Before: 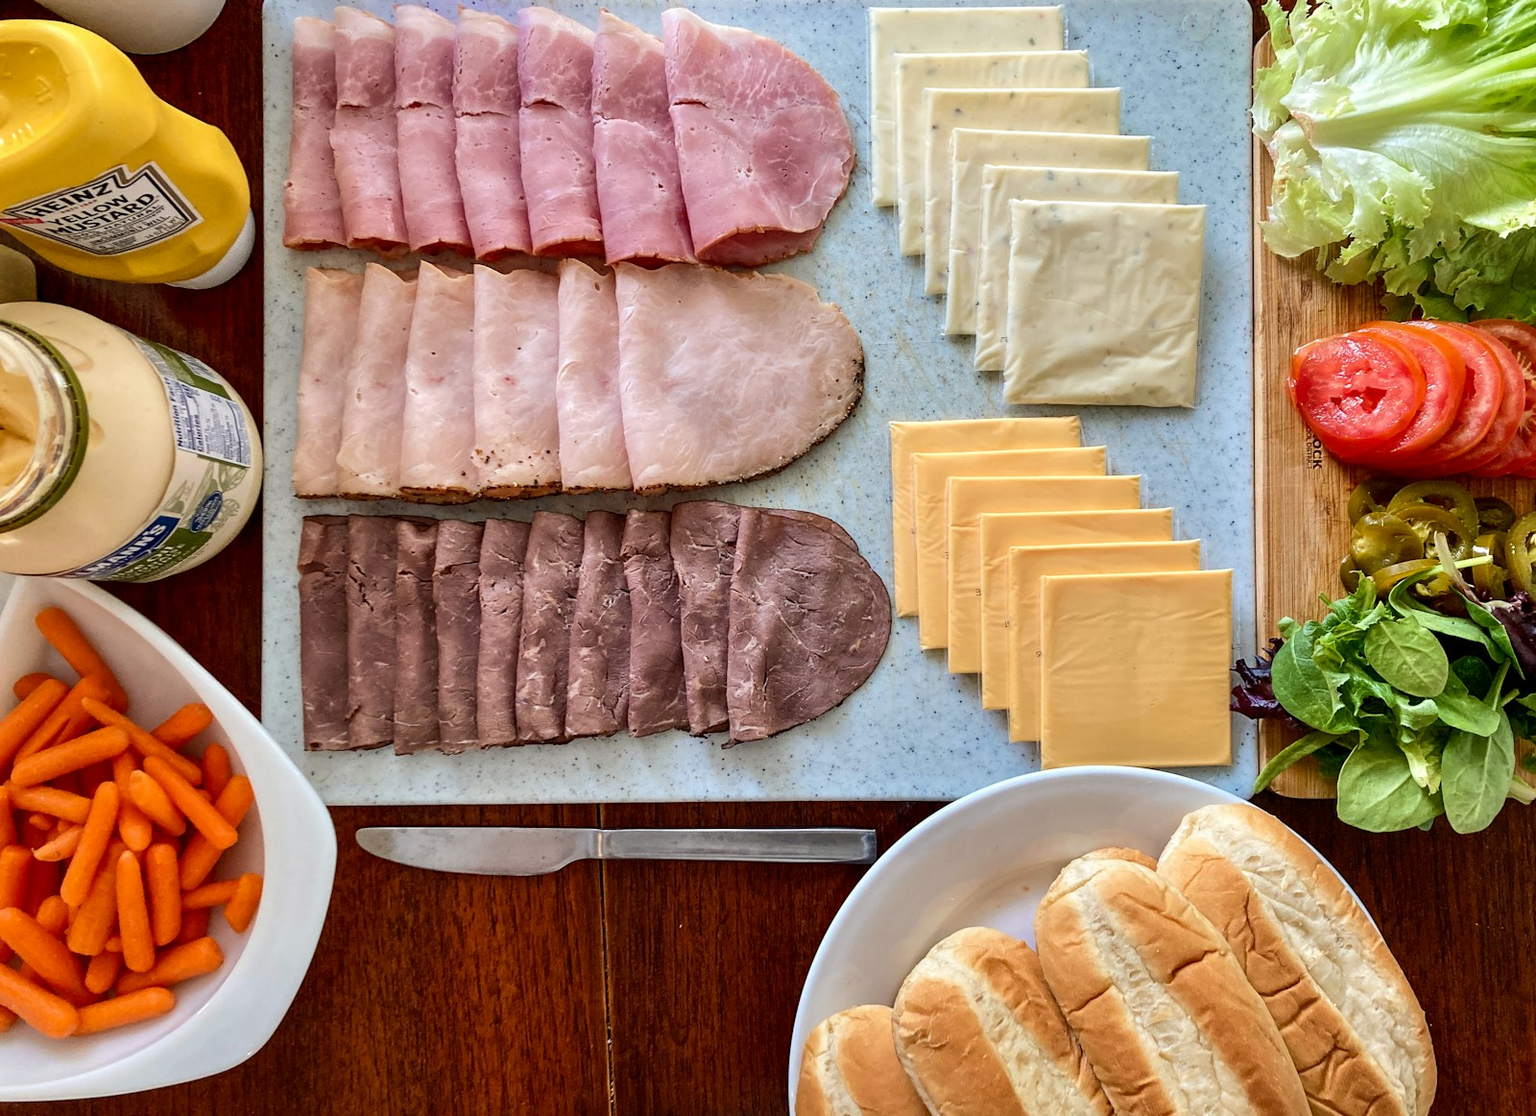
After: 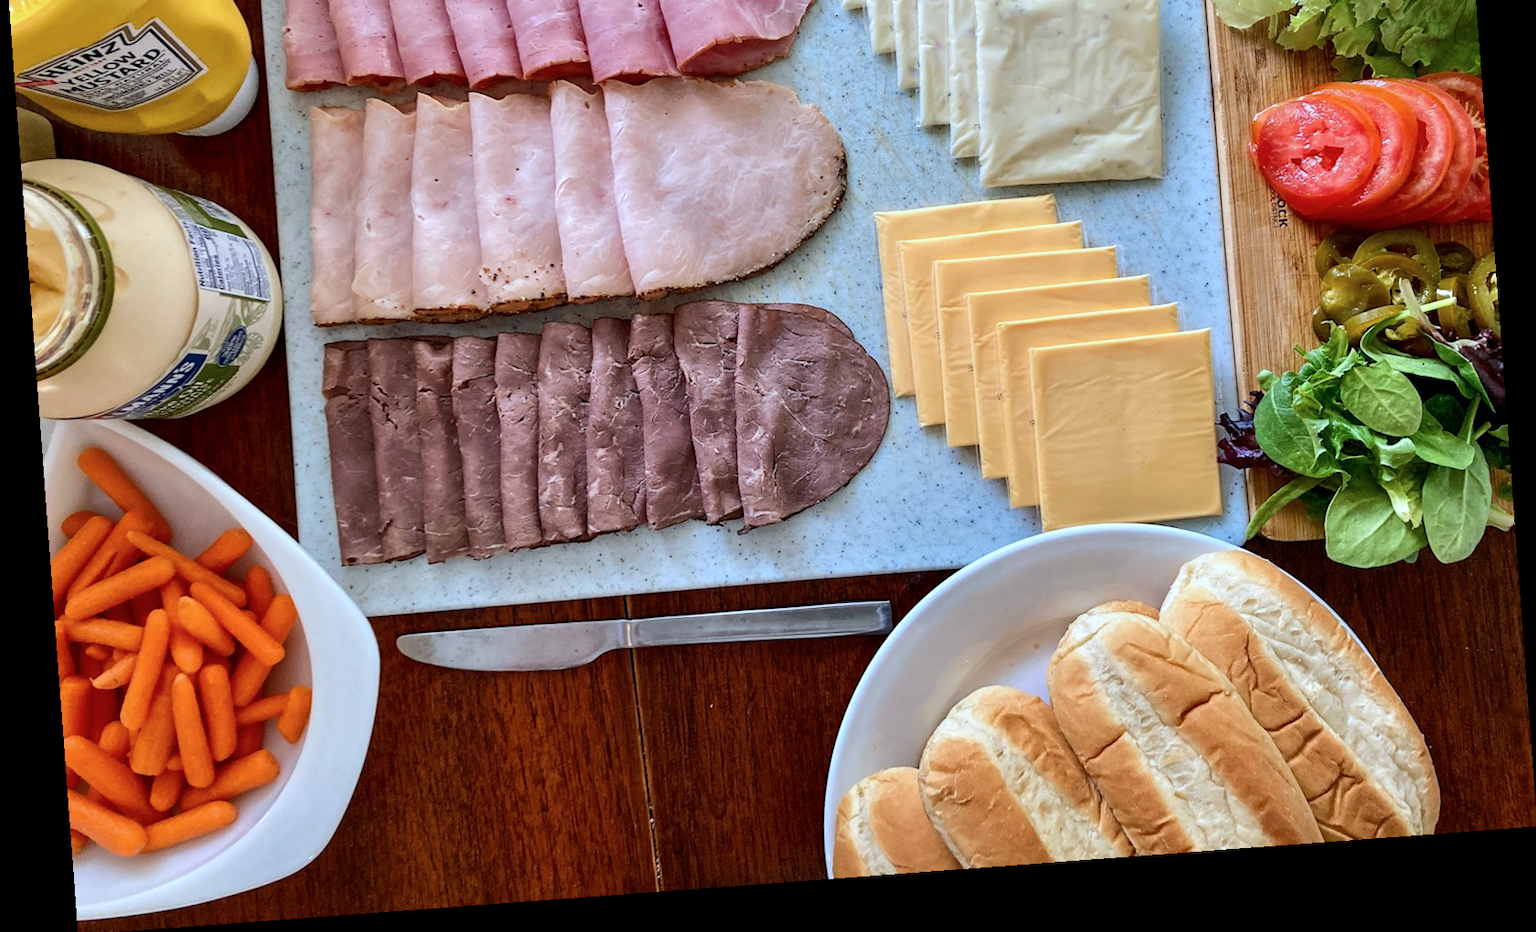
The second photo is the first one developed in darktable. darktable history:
crop and rotate: top 19.998%
rotate and perspective: rotation -4.25°, automatic cropping off
color calibration: x 0.372, y 0.386, temperature 4283.97 K
